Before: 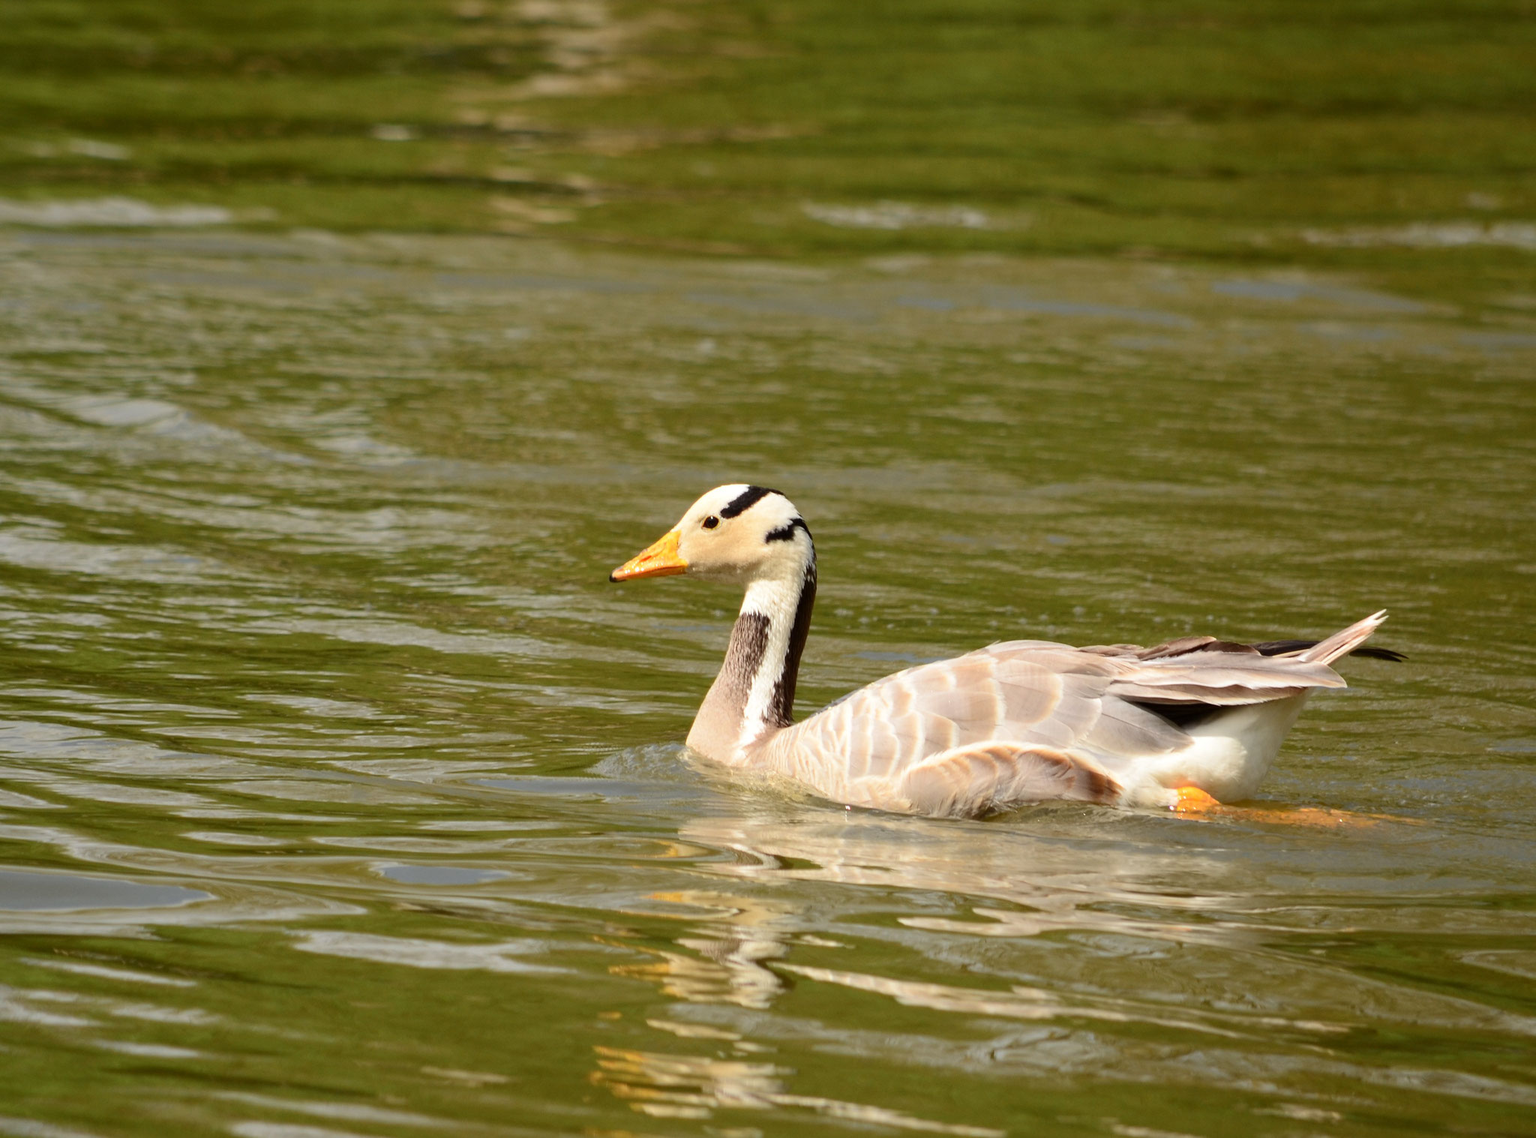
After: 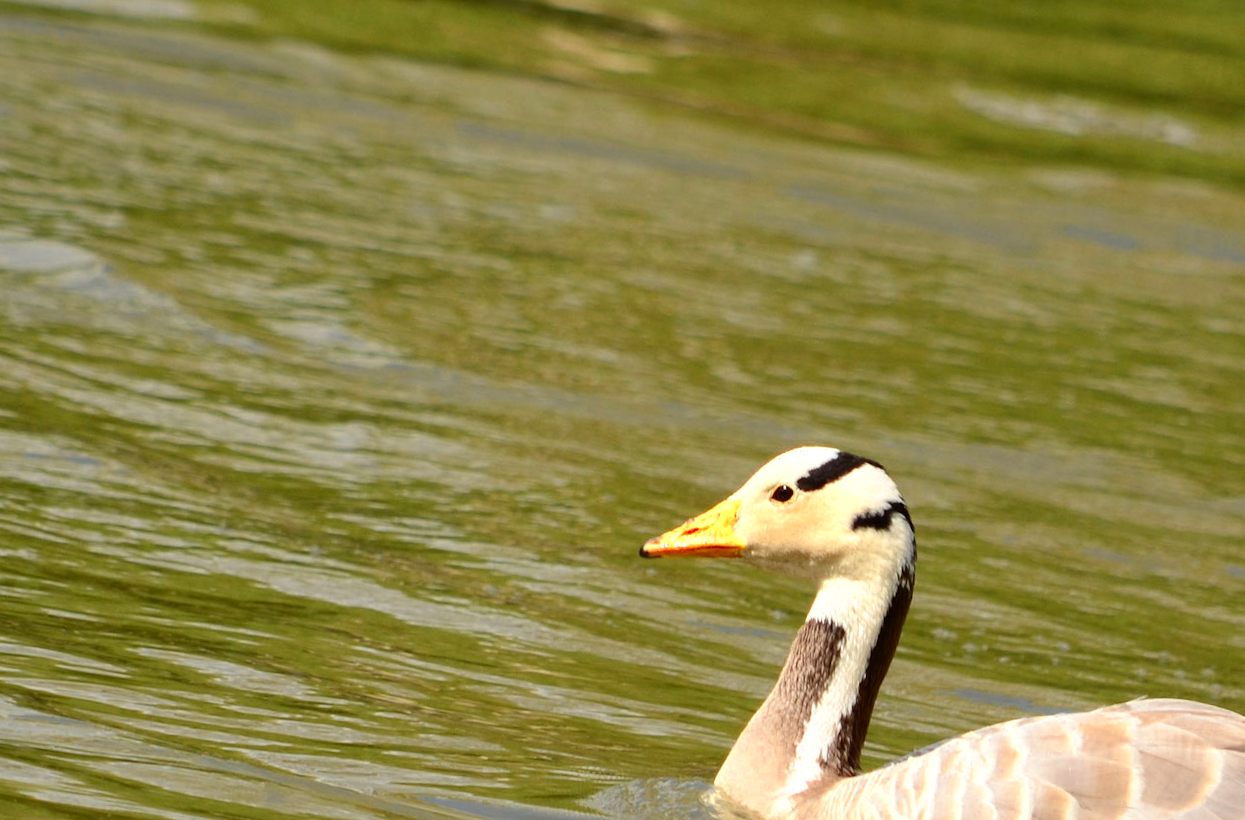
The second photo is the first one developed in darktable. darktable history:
color zones: curves: ch0 [(0.004, 0.305) (0.261, 0.623) (0.389, 0.399) (0.708, 0.571) (0.947, 0.34)]; ch1 [(0.025, 0.645) (0.229, 0.584) (0.326, 0.551) (0.484, 0.262) (0.757, 0.643)]
crop and rotate: angle -6.86°, left 2.067%, top 7.07%, right 27.734%, bottom 30.494%
